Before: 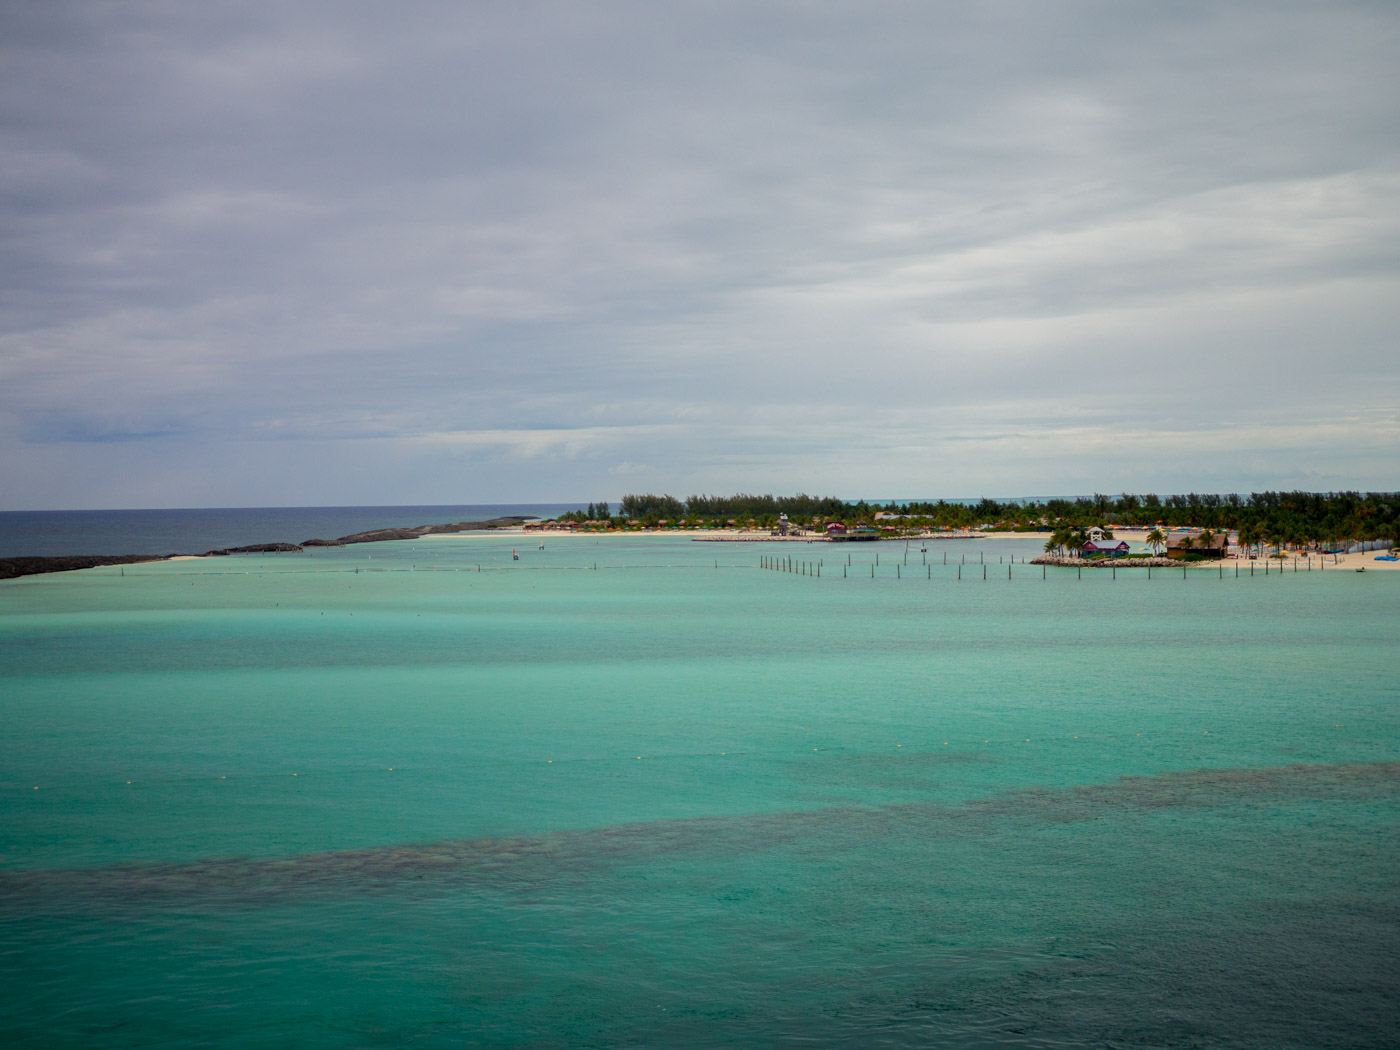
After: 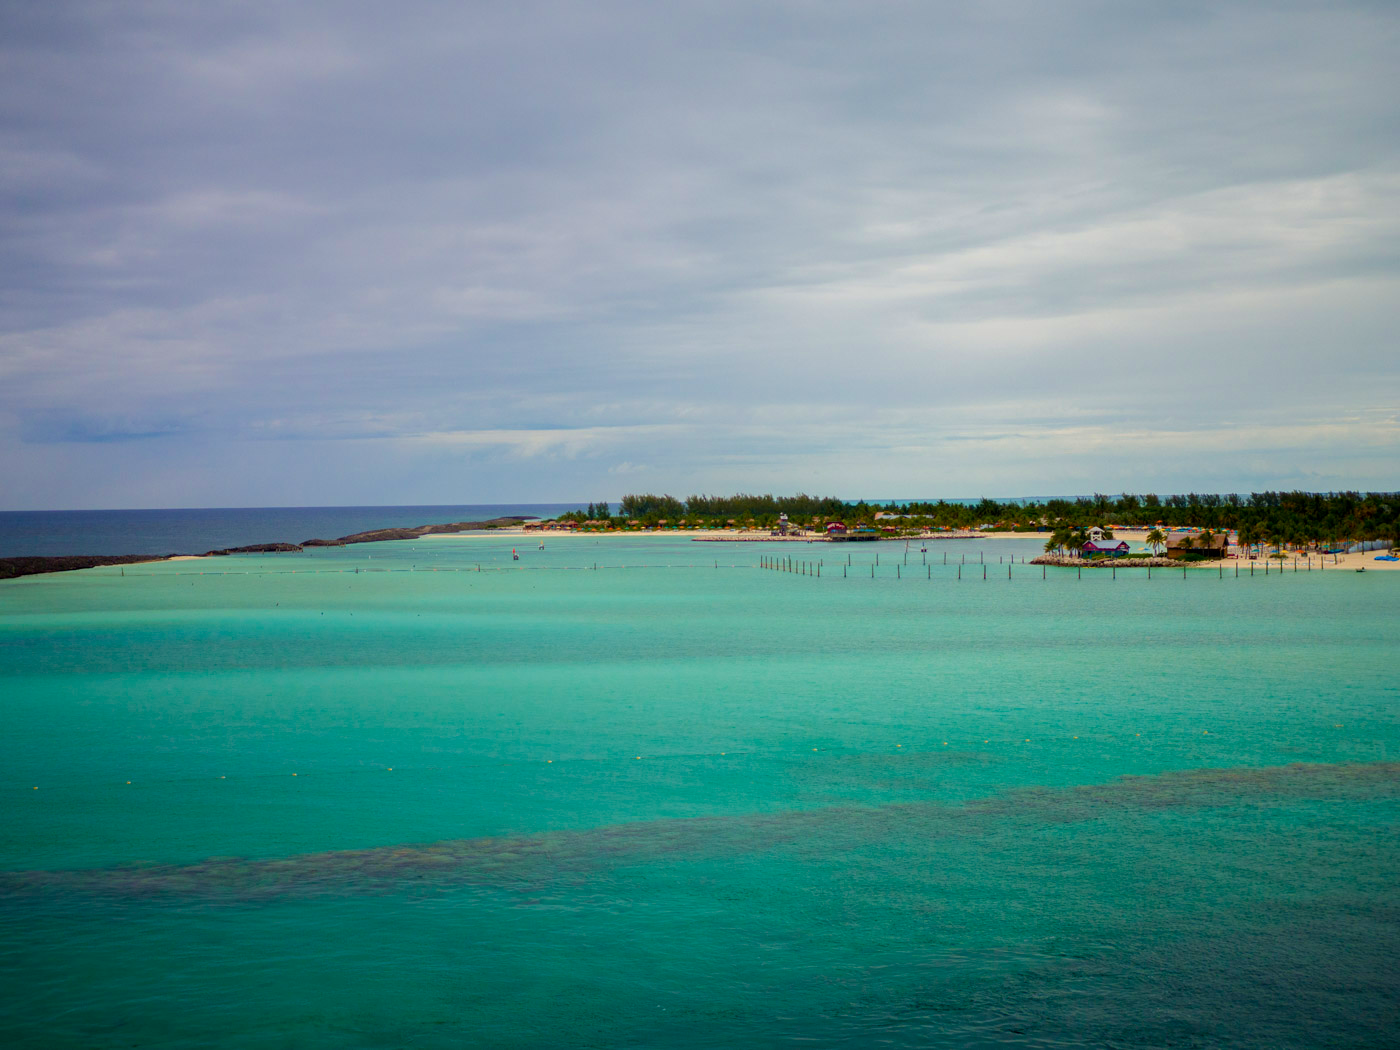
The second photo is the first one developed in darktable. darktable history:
velvia: on, module defaults
color balance rgb: perceptual saturation grading › global saturation 20%, perceptual saturation grading › highlights -25.4%, perceptual saturation grading › shadows 25.007%, global vibrance 20%
